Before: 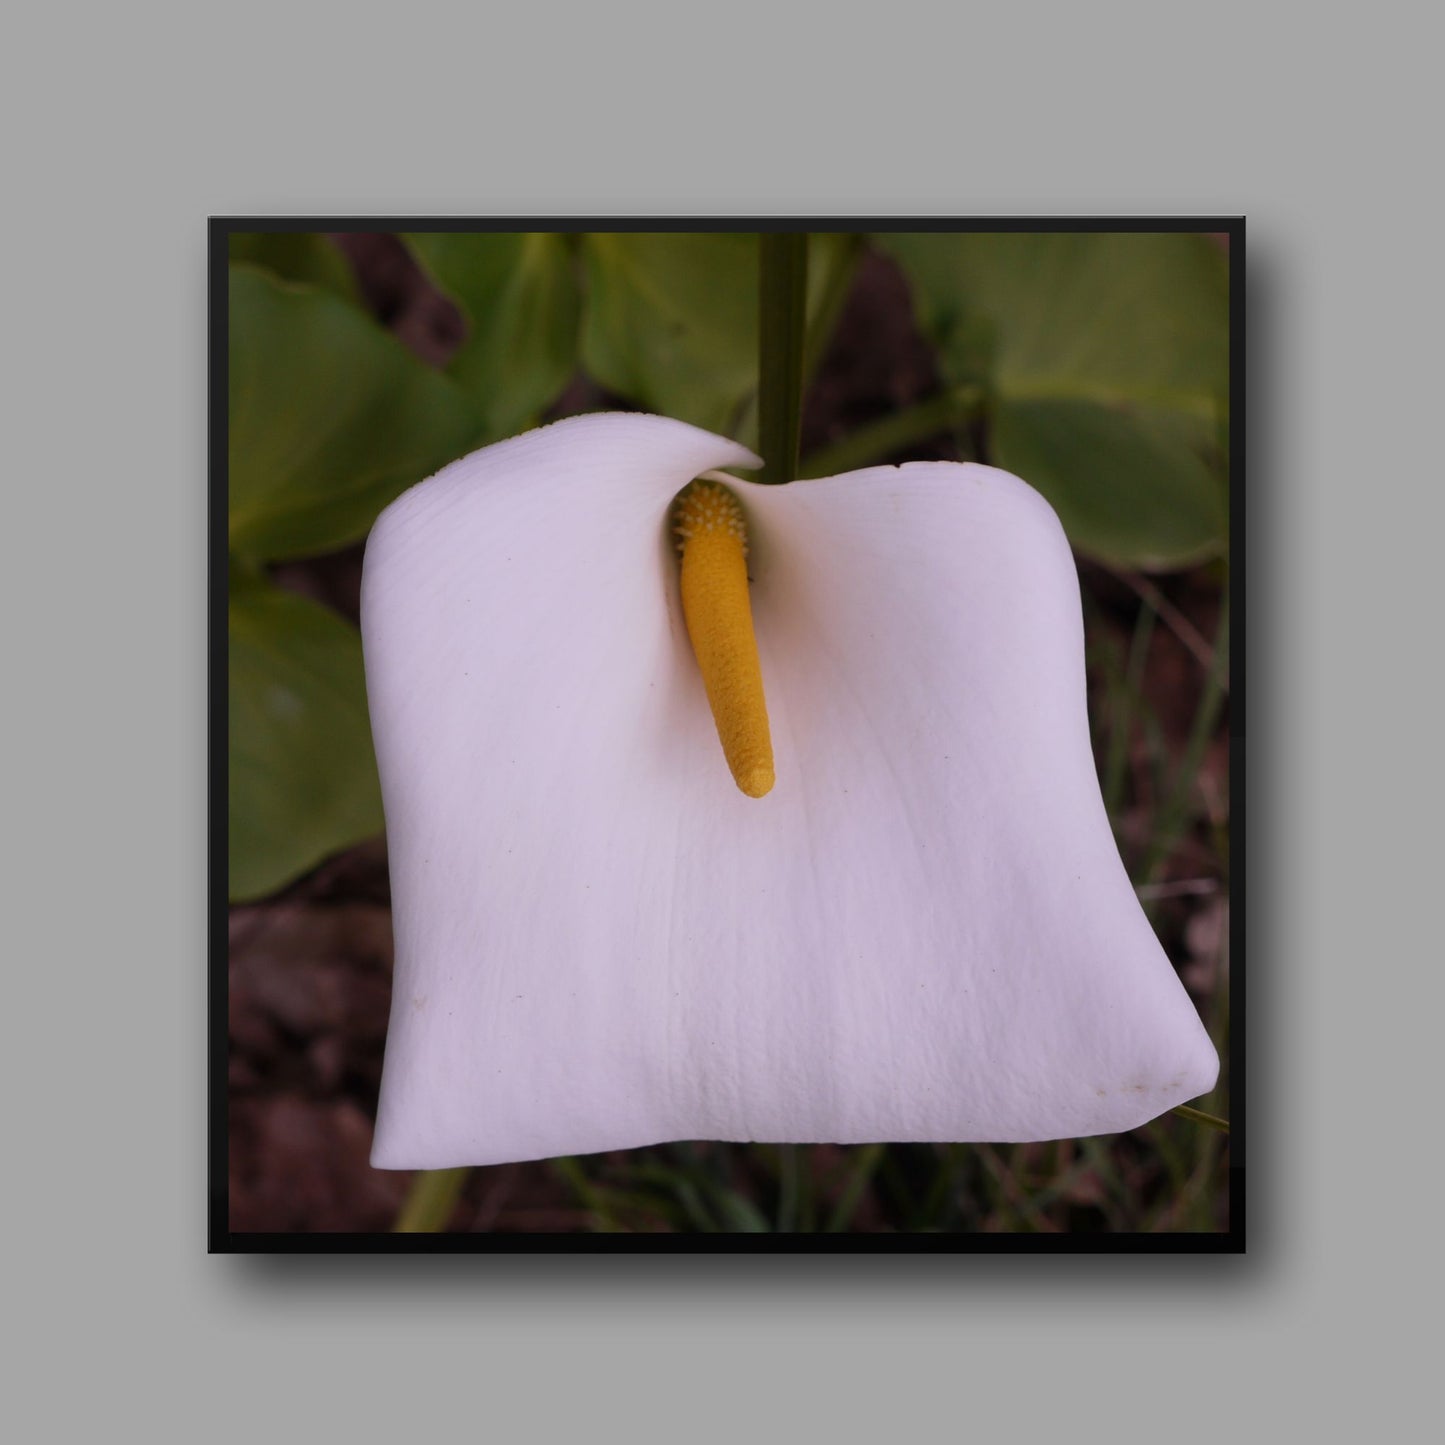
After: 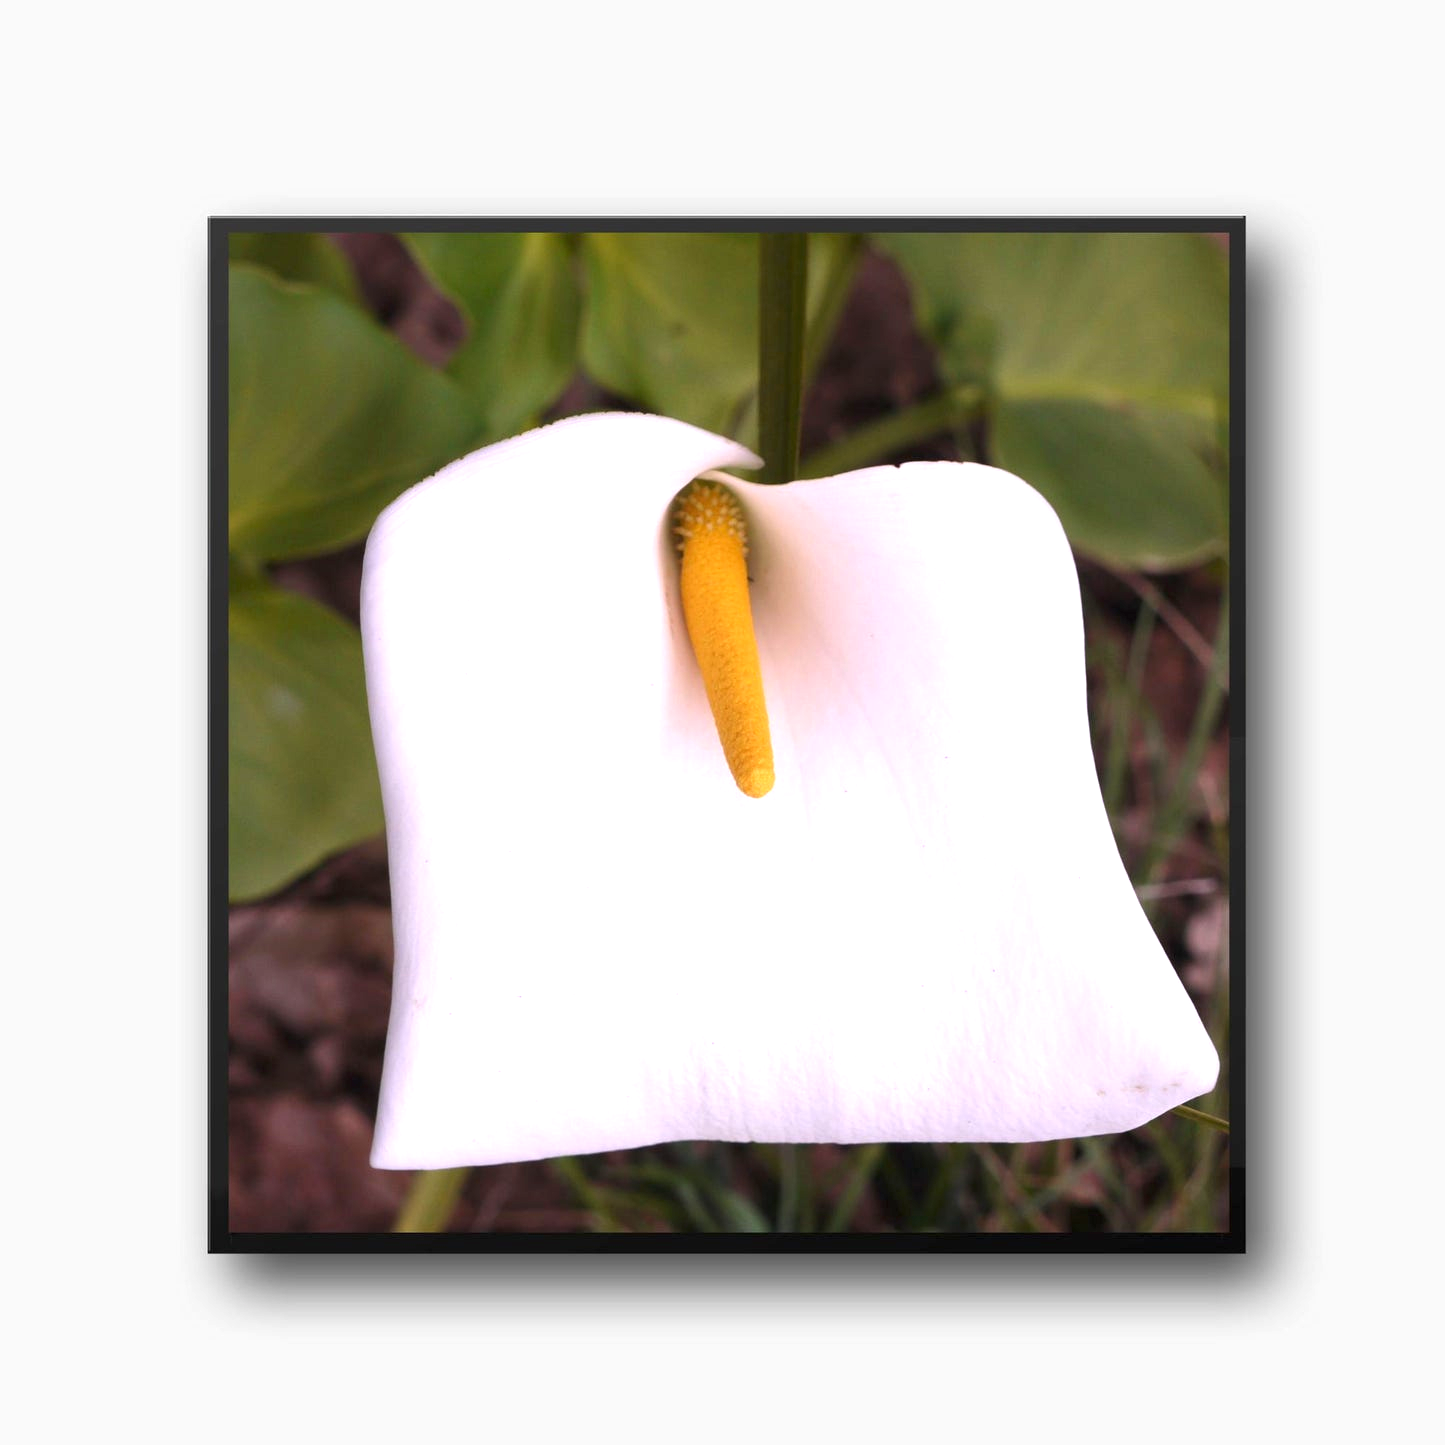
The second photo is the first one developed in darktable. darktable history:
exposure: black level correction 0, exposure 1.33 EV, compensate highlight preservation false
